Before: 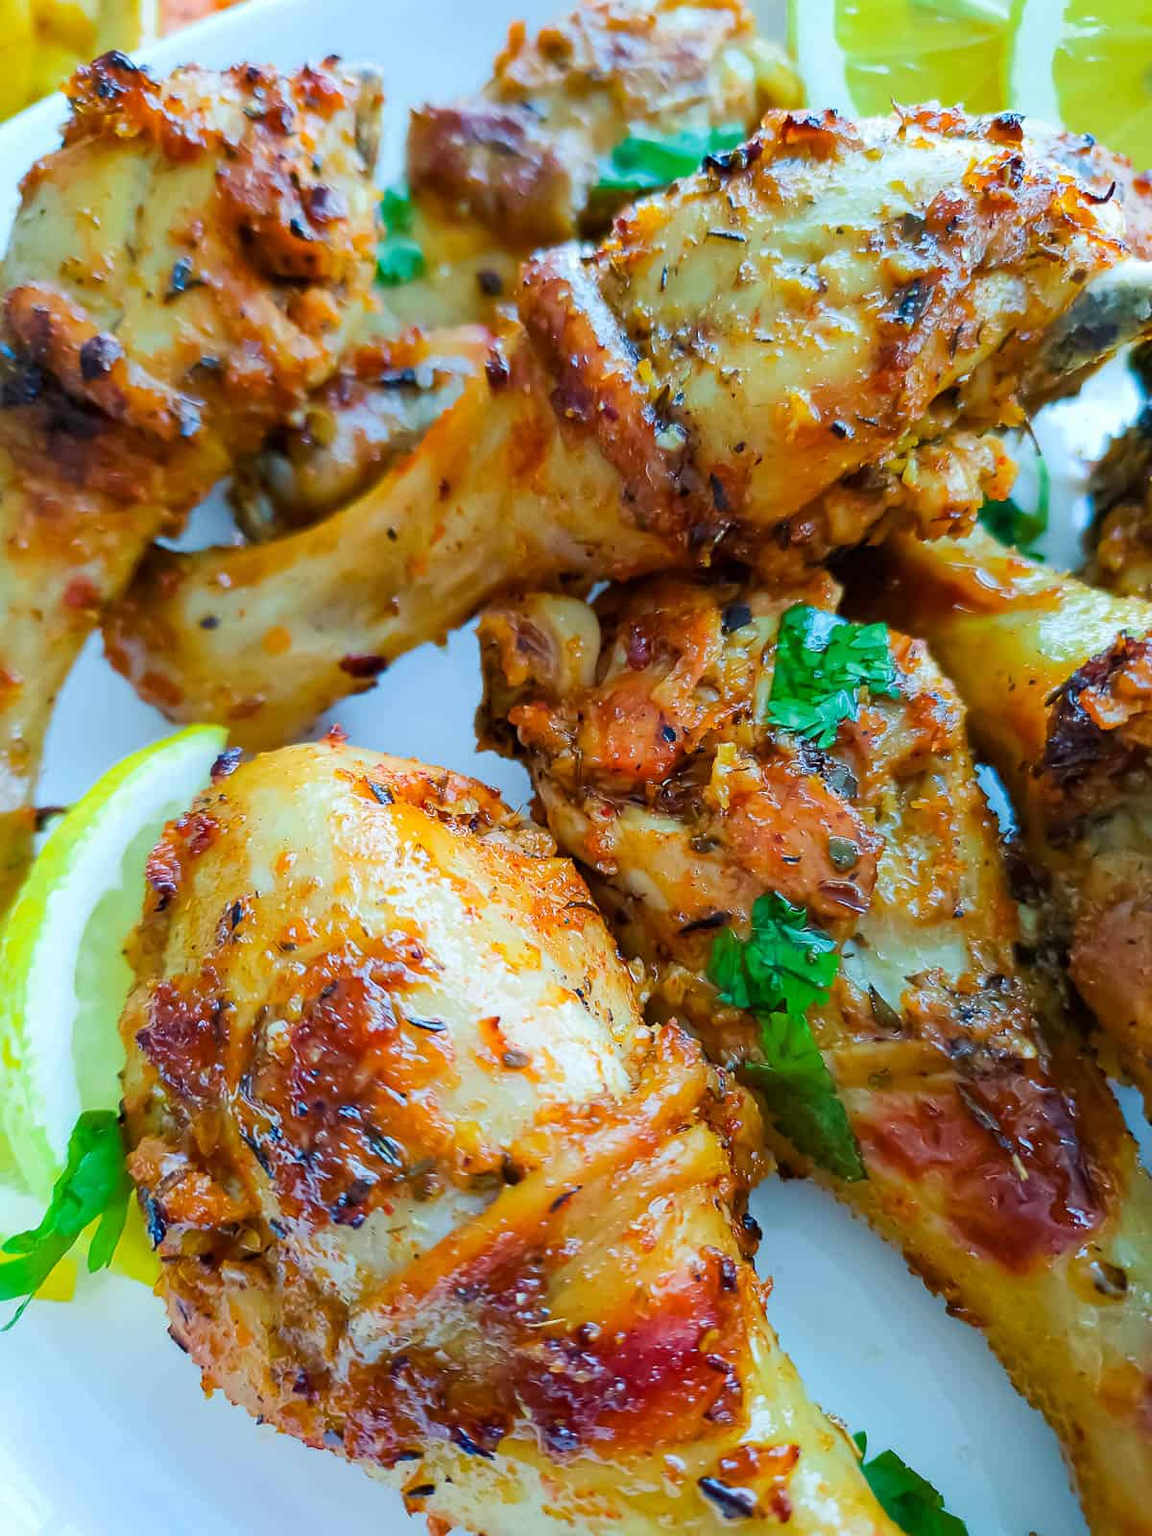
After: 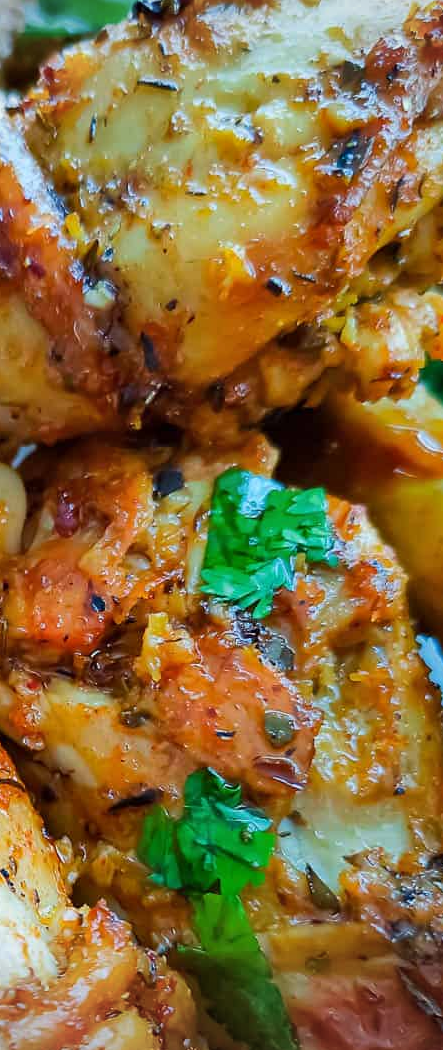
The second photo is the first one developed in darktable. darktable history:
vignetting: on, module defaults
shadows and highlights: soften with gaussian
crop and rotate: left 49.936%, top 10.094%, right 13.136%, bottom 24.256%
